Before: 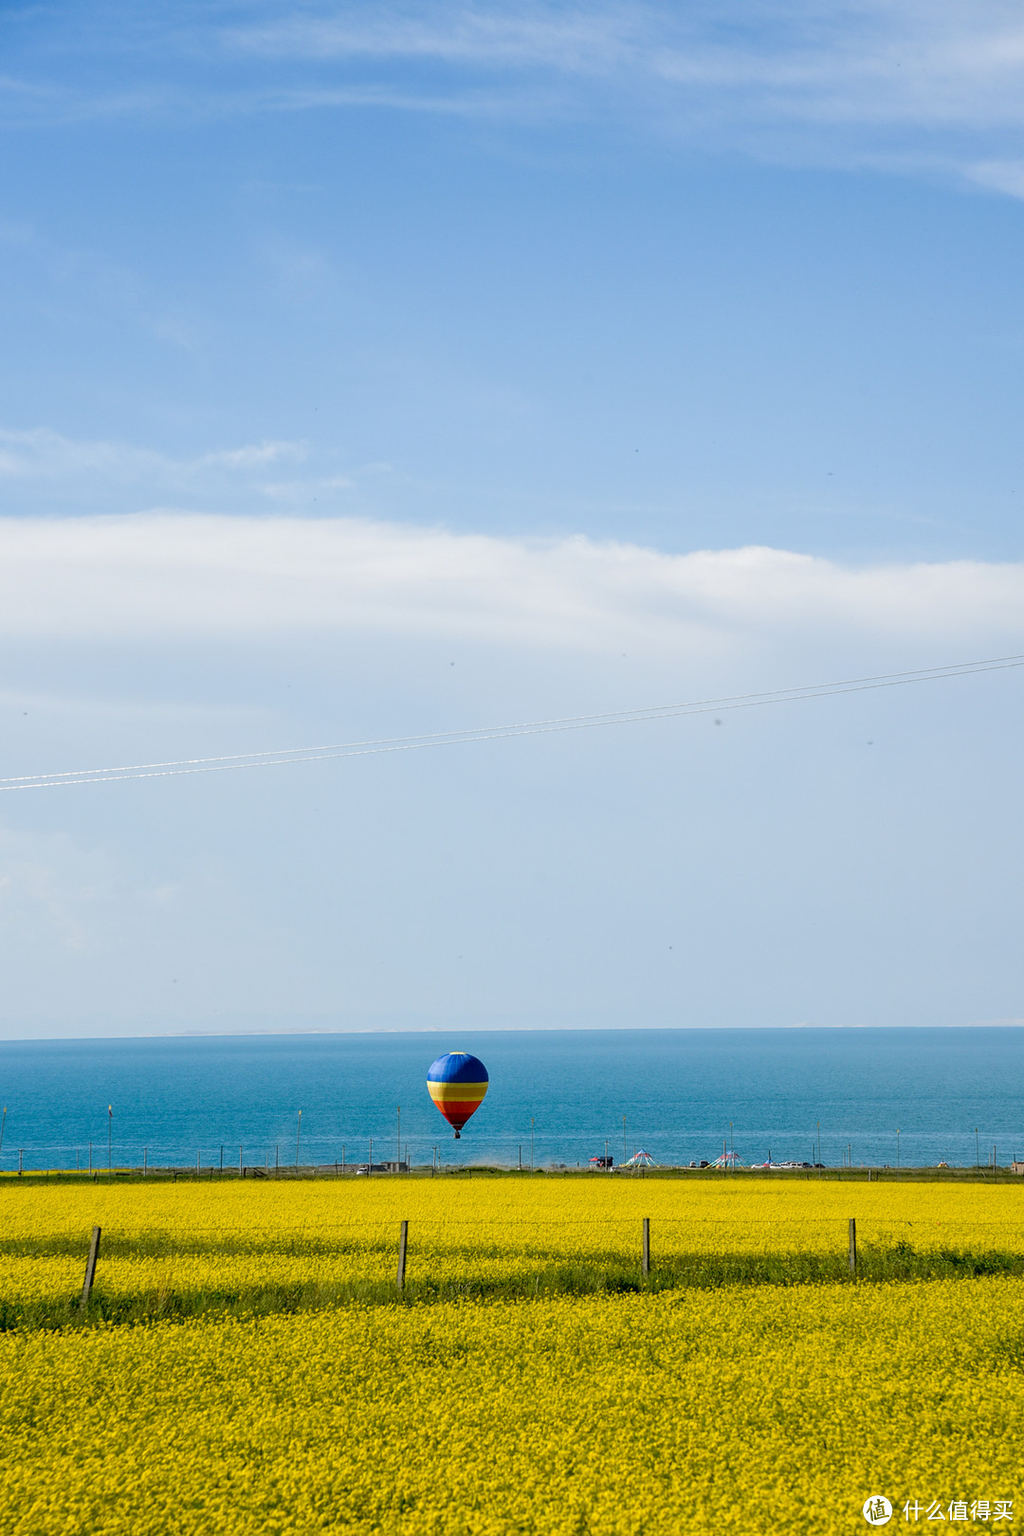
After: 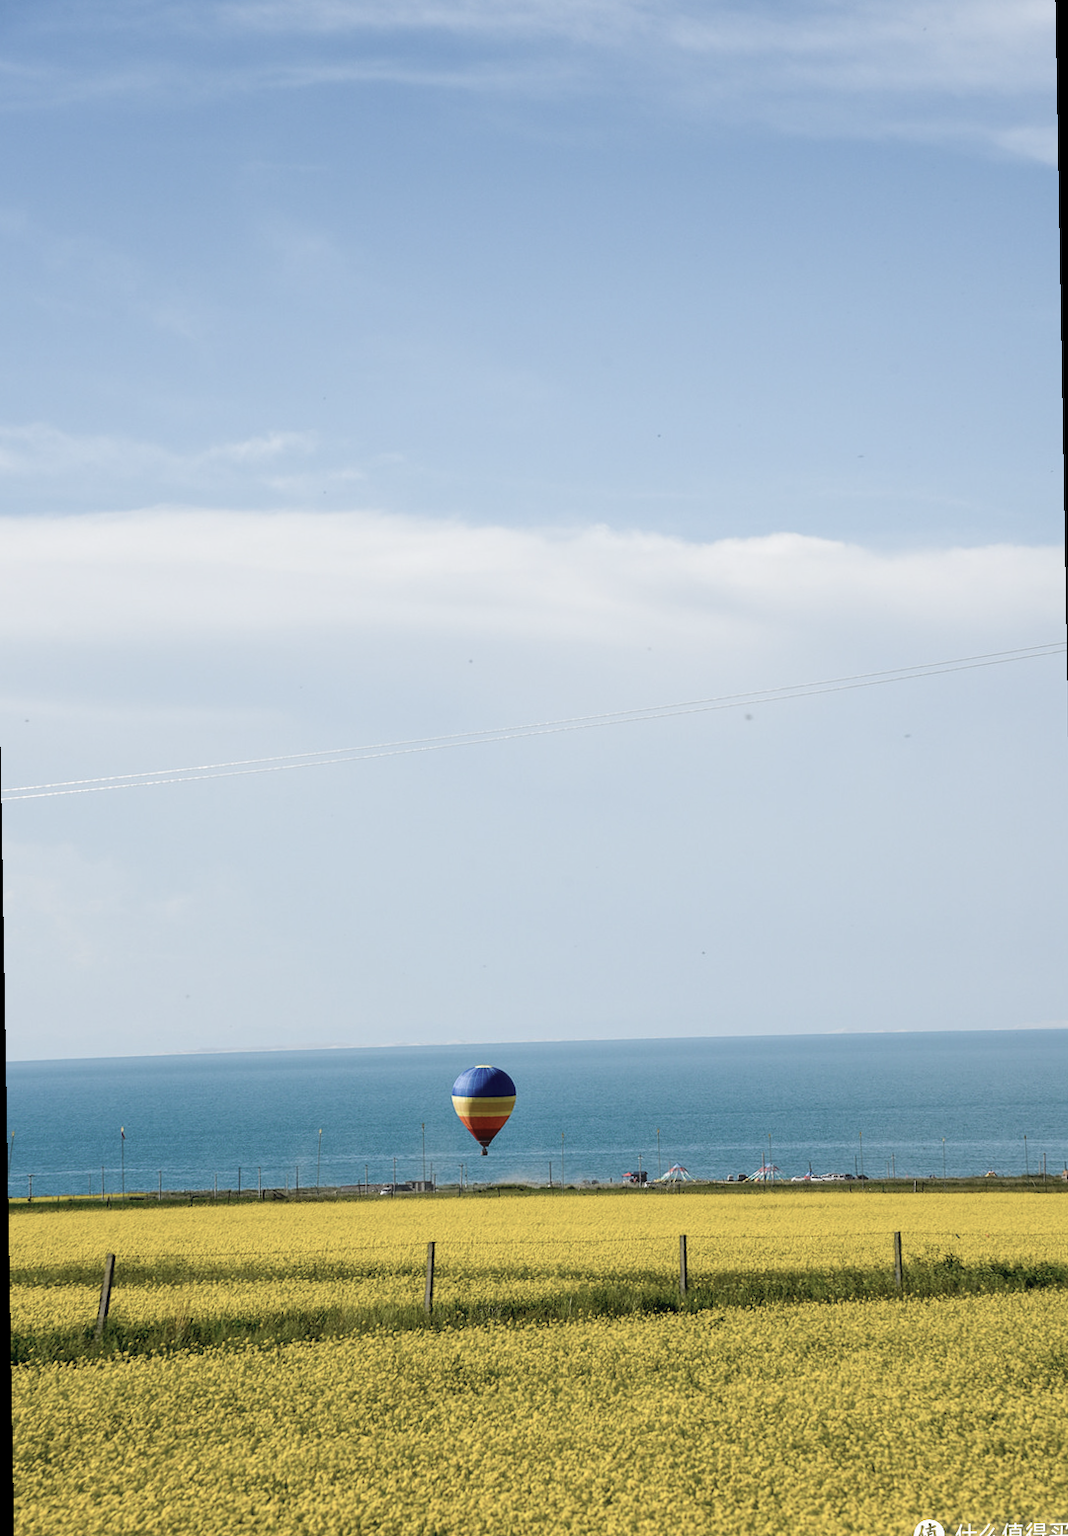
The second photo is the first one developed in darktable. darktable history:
contrast brightness saturation: contrast 0.1, saturation -0.3
rotate and perspective: rotation -1°, crop left 0.011, crop right 0.989, crop top 0.025, crop bottom 0.975
haze removal: strength -0.1, adaptive false
